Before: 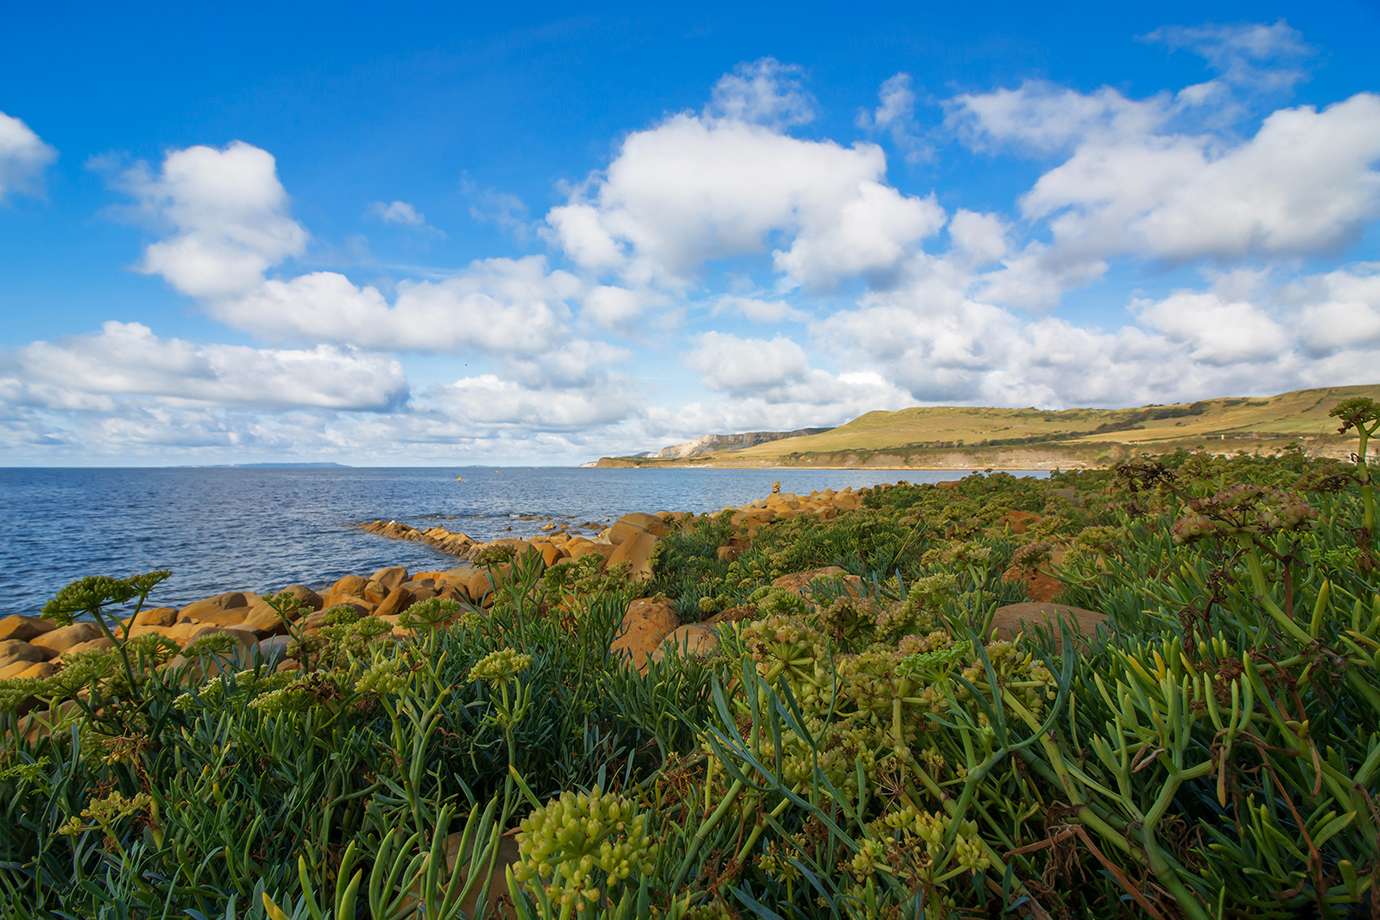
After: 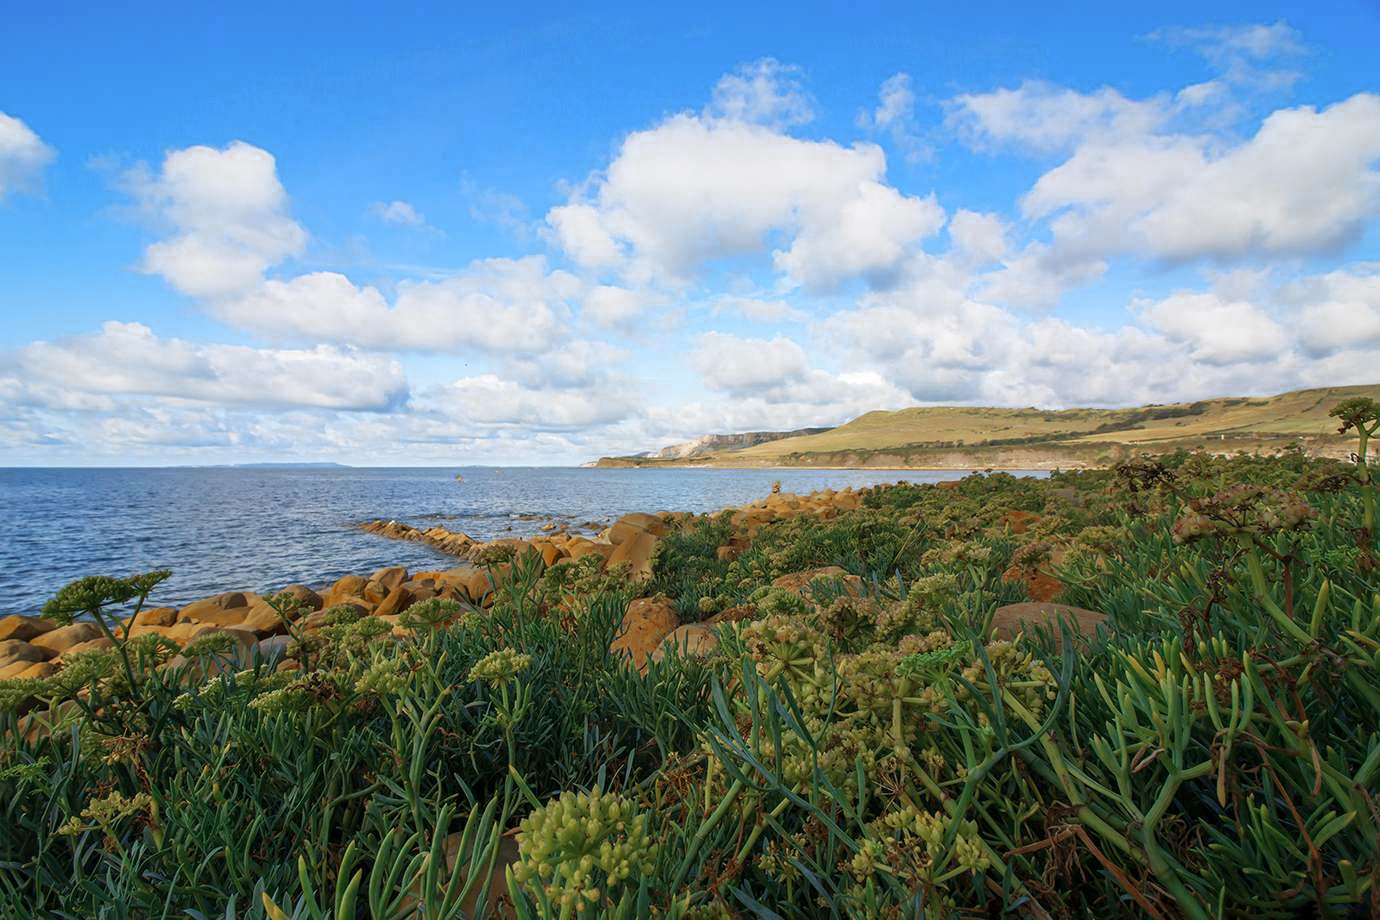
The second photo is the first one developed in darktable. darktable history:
color zones: curves: ch0 [(0, 0.5) (0.125, 0.4) (0.25, 0.5) (0.375, 0.4) (0.5, 0.4) (0.625, 0.6) (0.75, 0.6) (0.875, 0.5)]; ch1 [(0, 0.4) (0.125, 0.5) (0.25, 0.4) (0.375, 0.4) (0.5, 0.4) (0.625, 0.4) (0.75, 0.5) (0.875, 0.4)]; ch2 [(0, 0.6) (0.125, 0.5) (0.25, 0.5) (0.375, 0.6) (0.5, 0.6) (0.625, 0.5) (0.75, 0.5) (0.875, 0.5)]
